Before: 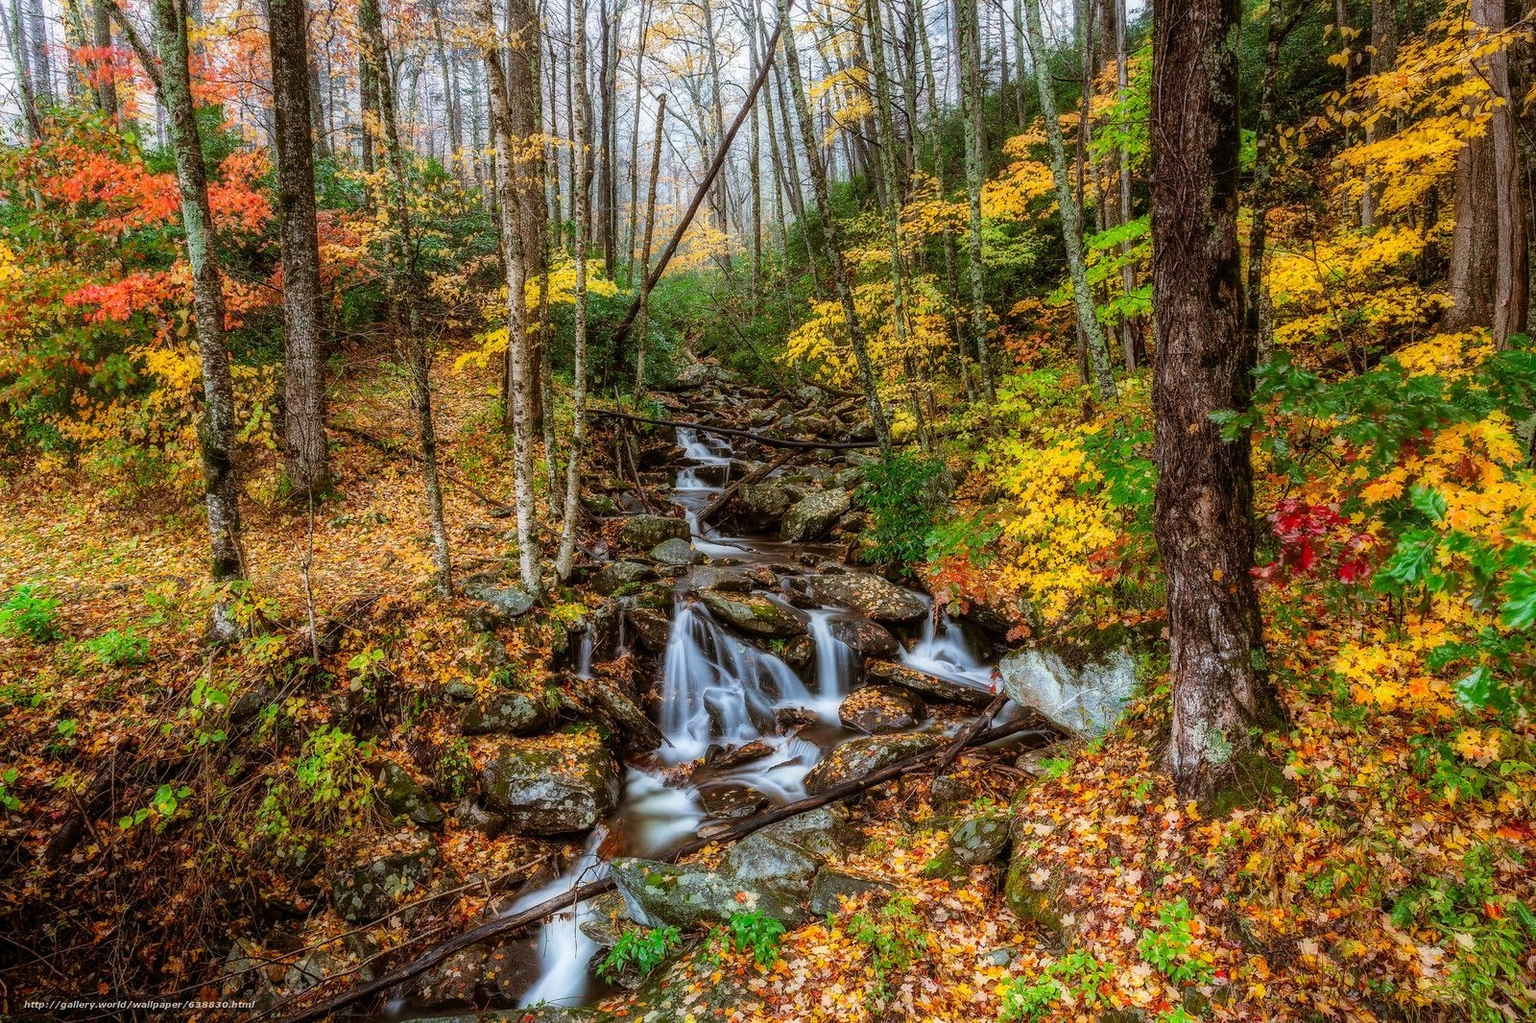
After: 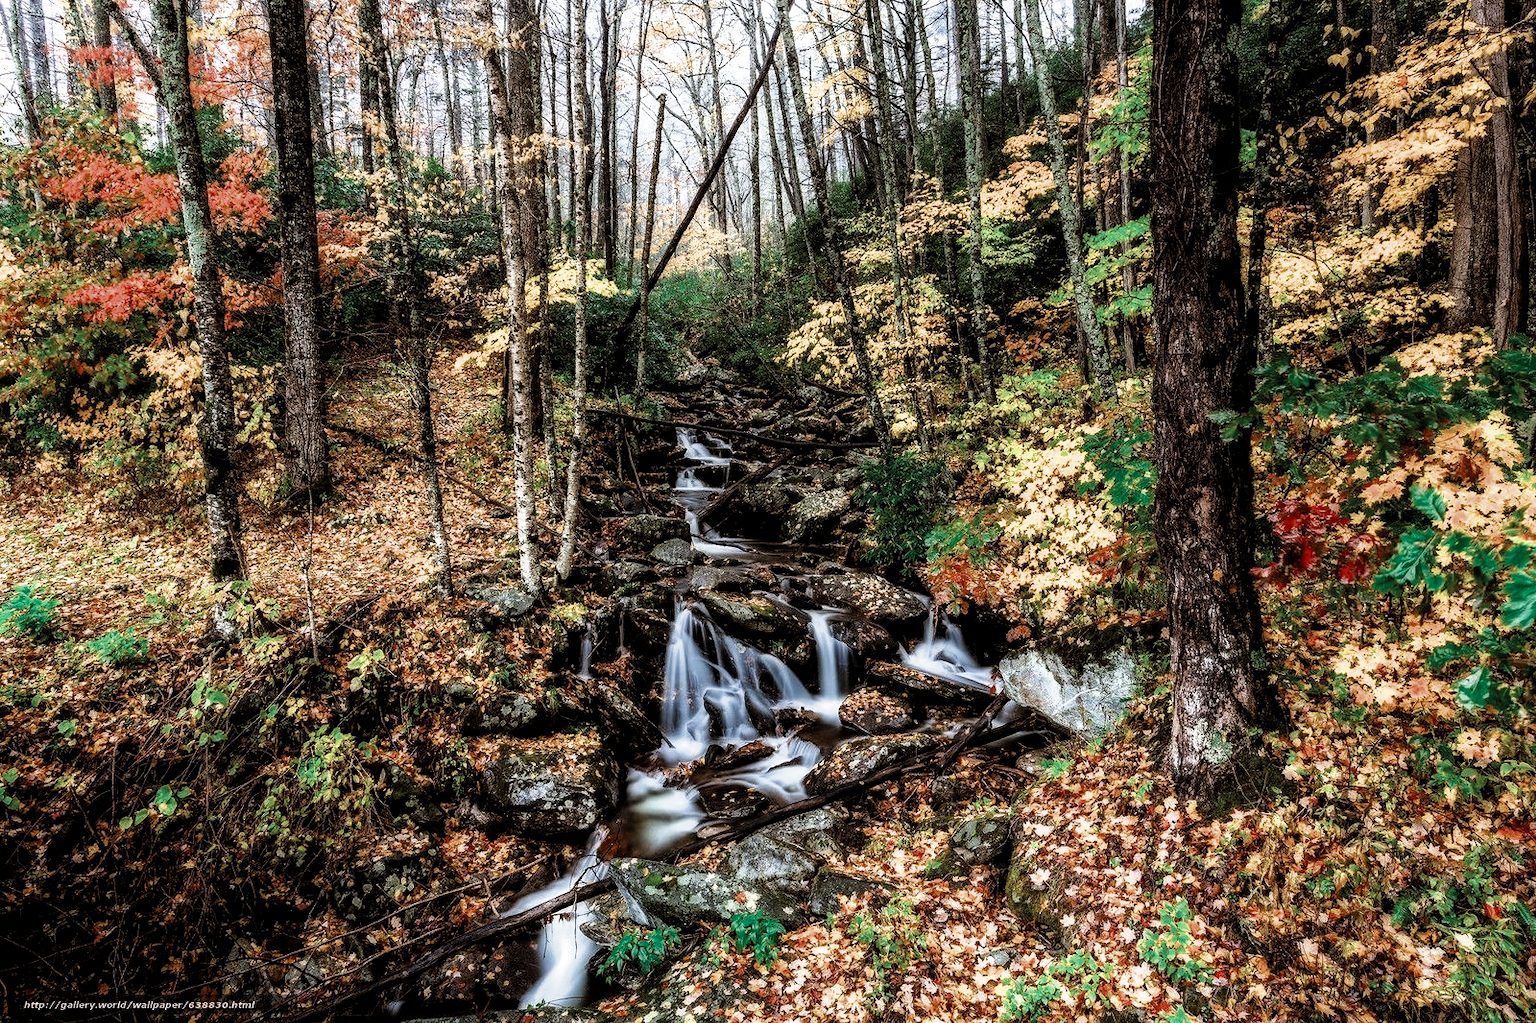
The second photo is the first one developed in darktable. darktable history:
color zones: curves: ch0 [(0, 0.5) (0.125, 0.4) (0.25, 0.5) (0.375, 0.4) (0.5, 0.4) (0.625, 0.35) (0.75, 0.35) (0.875, 0.5)]; ch1 [(0, 0.35) (0.125, 0.45) (0.25, 0.35) (0.375, 0.35) (0.5, 0.35) (0.625, 0.35) (0.75, 0.45) (0.875, 0.35)]; ch2 [(0, 0.6) (0.125, 0.5) (0.25, 0.5) (0.375, 0.6) (0.5, 0.6) (0.625, 0.5) (0.75, 0.5) (0.875, 0.5)]
haze removal: compatibility mode true, adaptive false
filmic rgb: black relative exposure -8.28 EV, white relative exposure 2.23 EV, threshold 5.99 EV, hardness 7.19, latitude 85.41%, contrast 1.683, highlights saturation mix -3.02%, shadows ↔ highlights balance -2.43%, enable highlight reconstruction true
